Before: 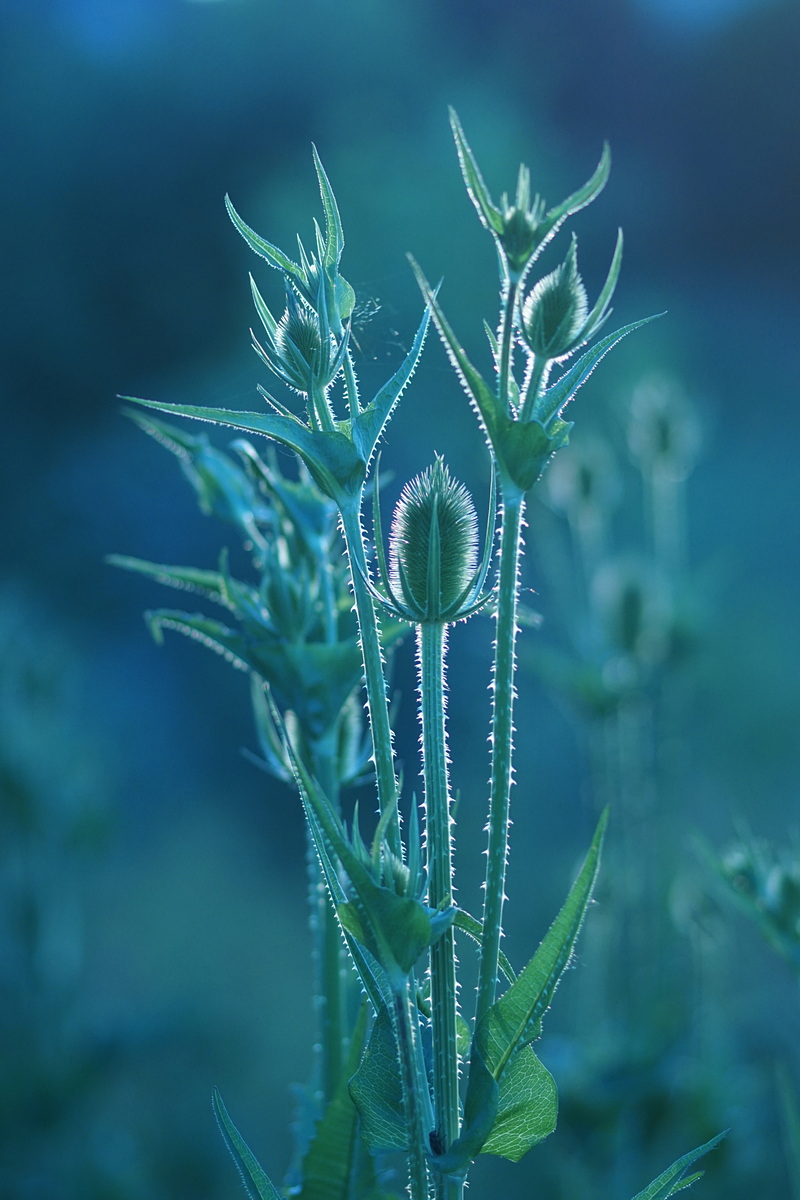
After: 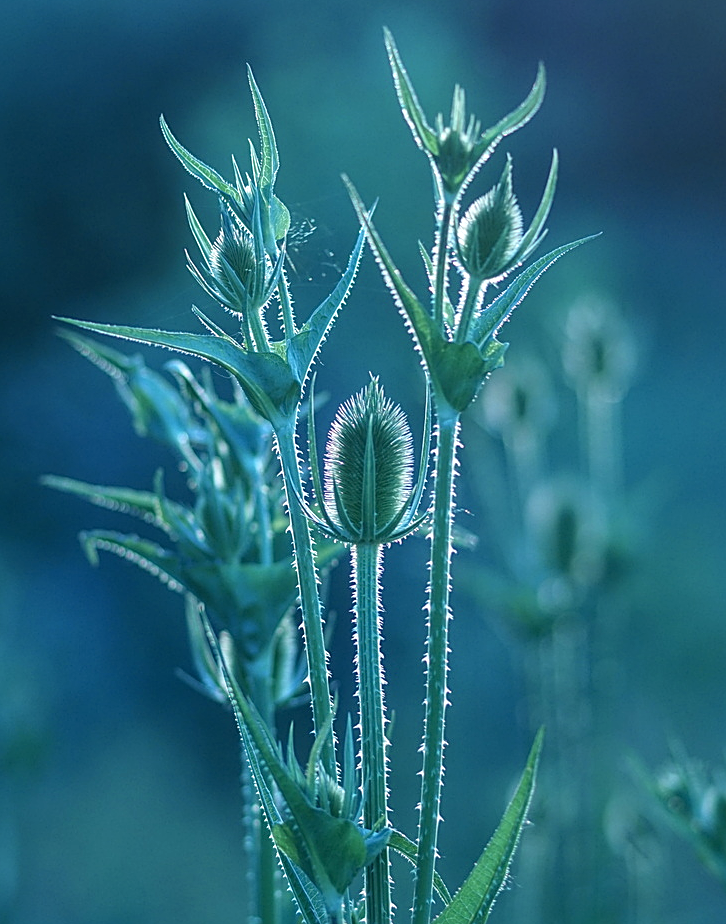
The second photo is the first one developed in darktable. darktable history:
sharpen: on, module defaults
crop: left 8.155%, top 6.611%, bottom 15.385%
local contrast: detail 130%
